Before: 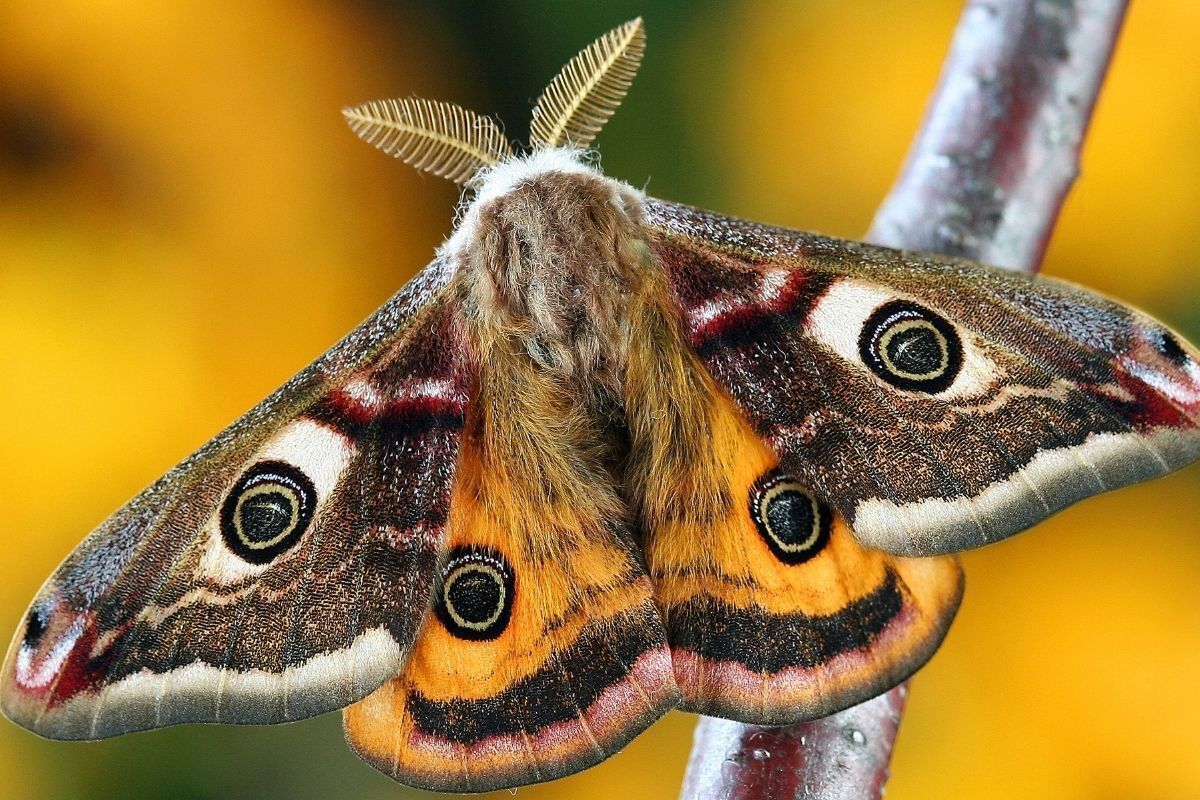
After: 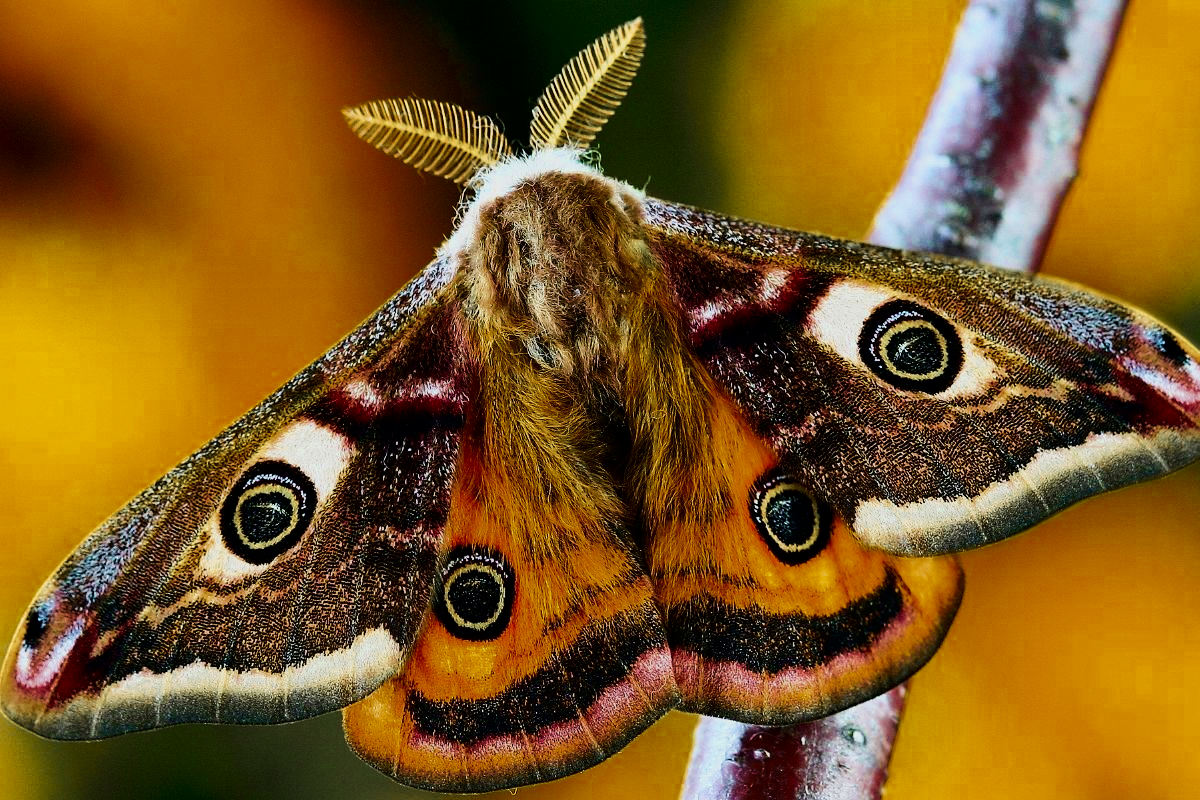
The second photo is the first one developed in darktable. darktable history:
velvia: strength 67.07%, mid-tones bias 0.972
filmic rgb: black relative exposure -7.5 EV, white relative exposure 5 EV, hardness 3.31, contrast 1.3, contrast in shadows safe
color zones: curves: ch0 [(0.11, 0.396) (0.195, 0.36) (0.25, 0.5) (0.303, 0.412) (0.357, 0.544) (0.75, 0.5) (0.967, 0.328)]; ch1 [(0, 0.468) (0.112, 0.512) (0.202, 0.6) (0.25, 0.5) (0.307, 0.352) (0.357, 0.544) (0.75, 0.5) (0.963, 0.524)]
contrast brightness saturation: contrast 0.2, brightness -0.11, saturation 0.1
